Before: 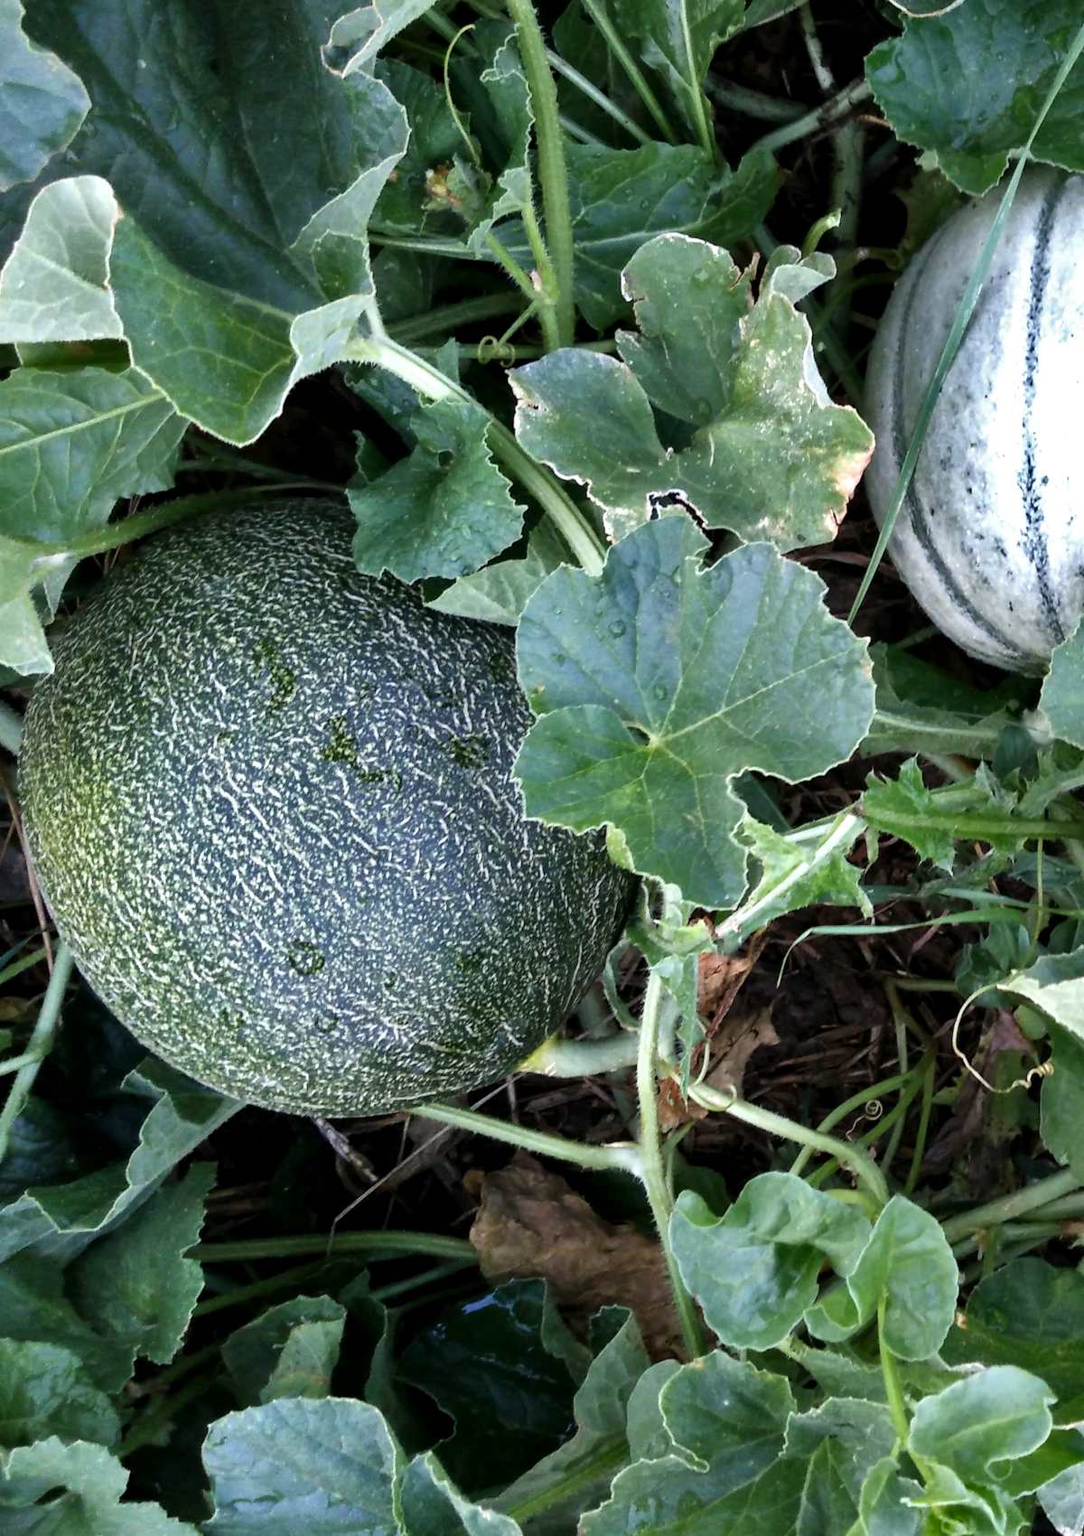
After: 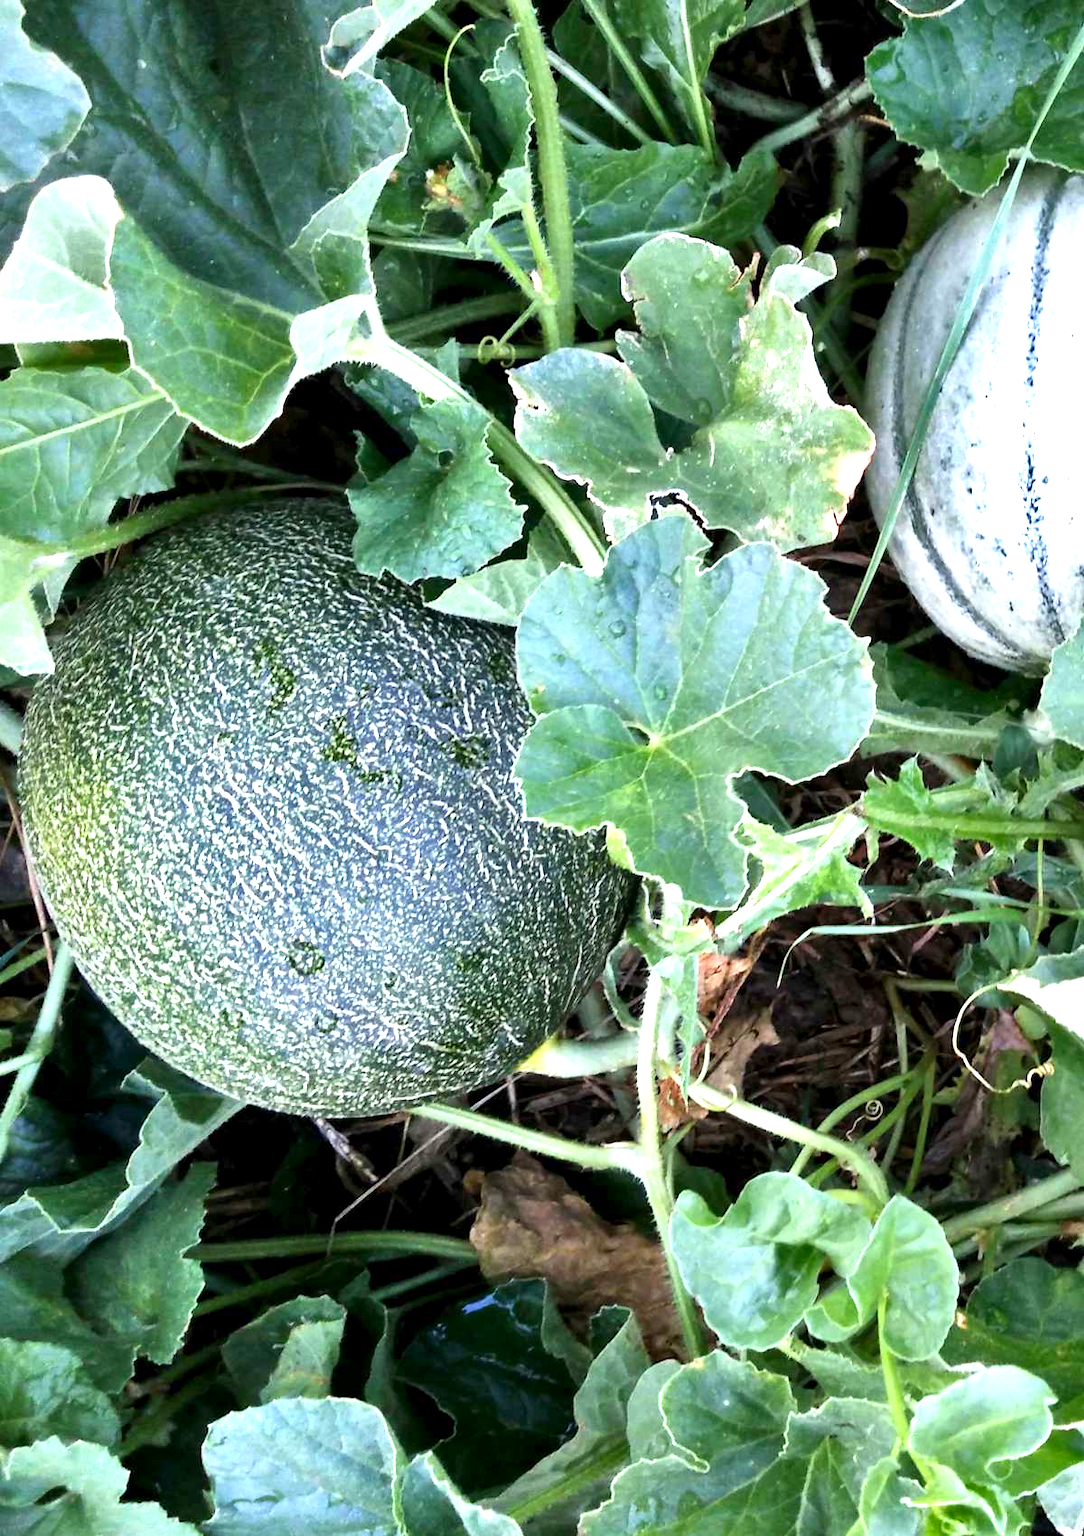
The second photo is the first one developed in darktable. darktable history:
exposure: black level correction 0.001, exposure 1.05 EV, compensate exposure bias true, compensate highlight preservation false
contrast brightness saturation: contrast 0.1, brightness 0.03, saturation 0.09
